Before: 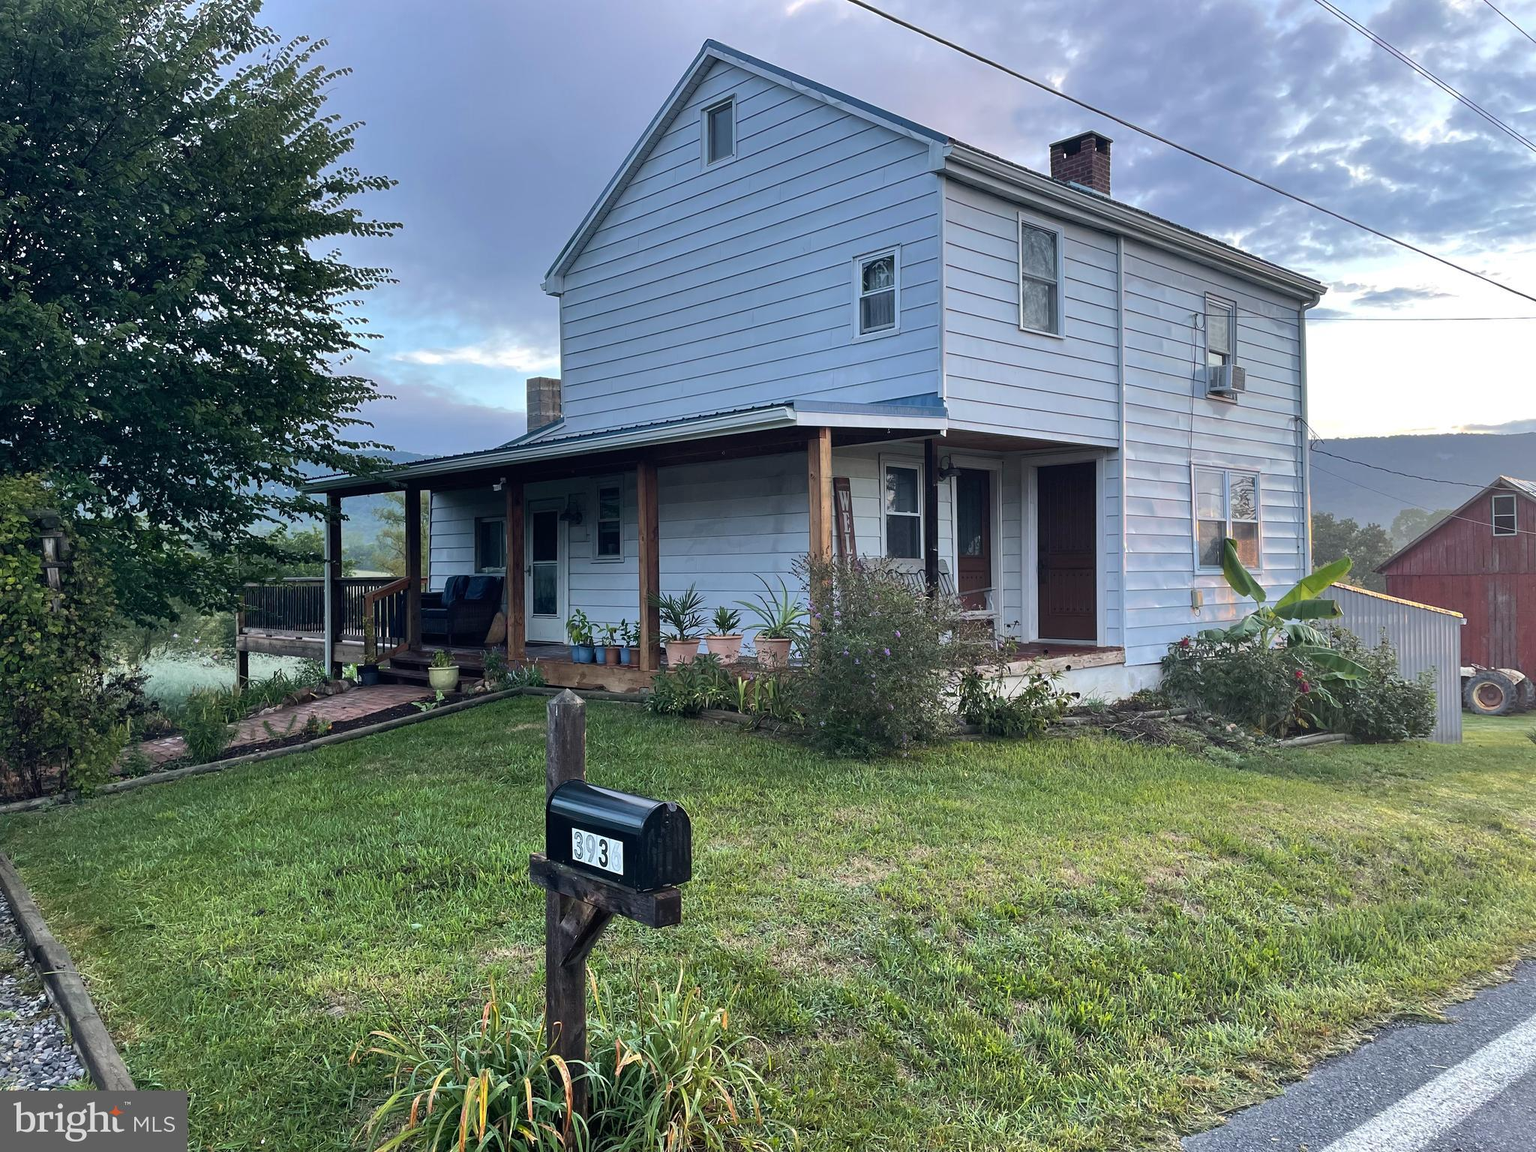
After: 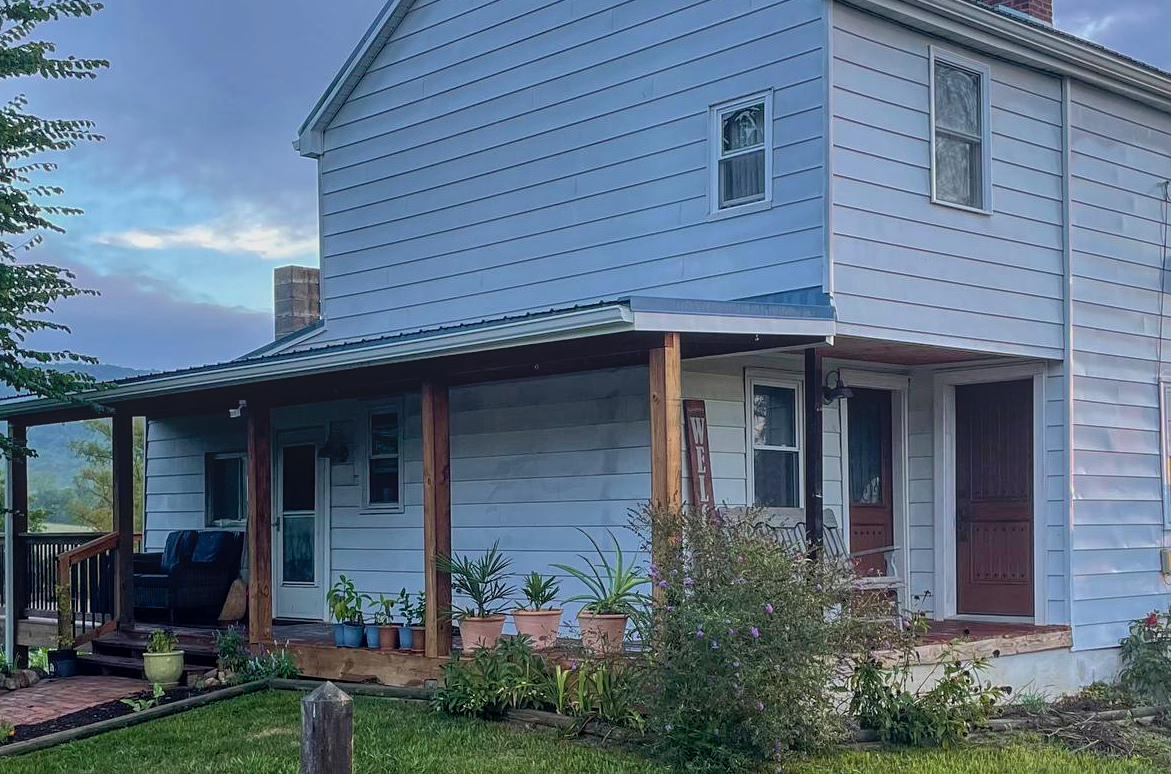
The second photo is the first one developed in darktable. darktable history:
crop: left 20.932%, top 15.471%, right 21.848%, bottom 34.081%
sharpen: amount 0.2
velvia: on, module defaults
exposure: black level correction 0.009, exposure -0.159 EV, compensate highlight preservation false
local contrast: highlights 73%, shadows 15%, midtone range 0.197
